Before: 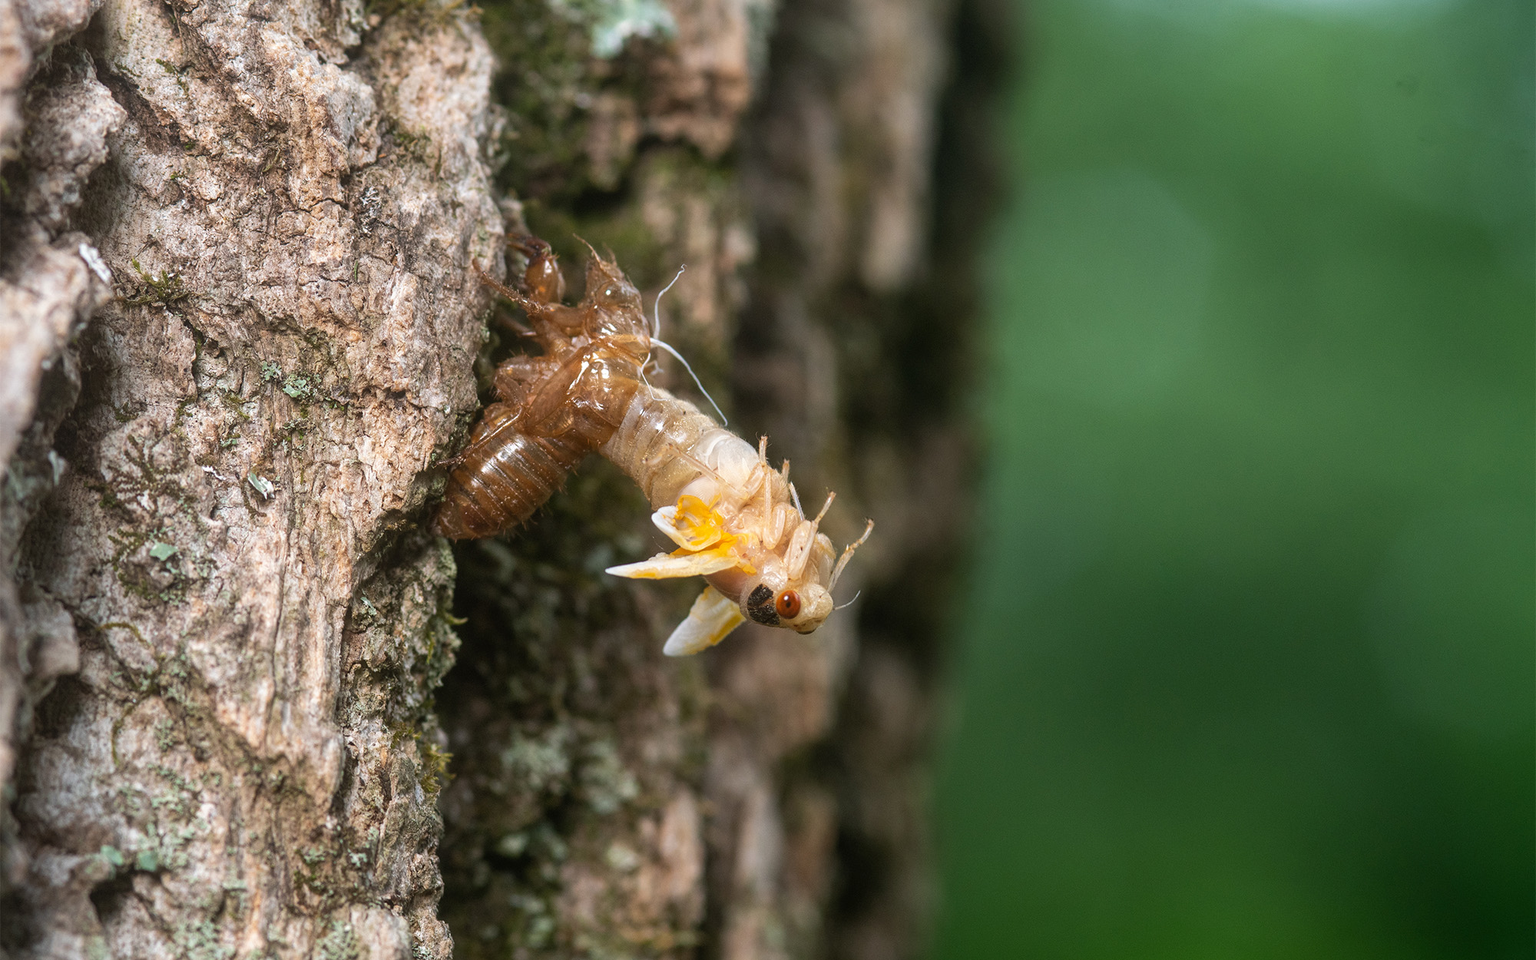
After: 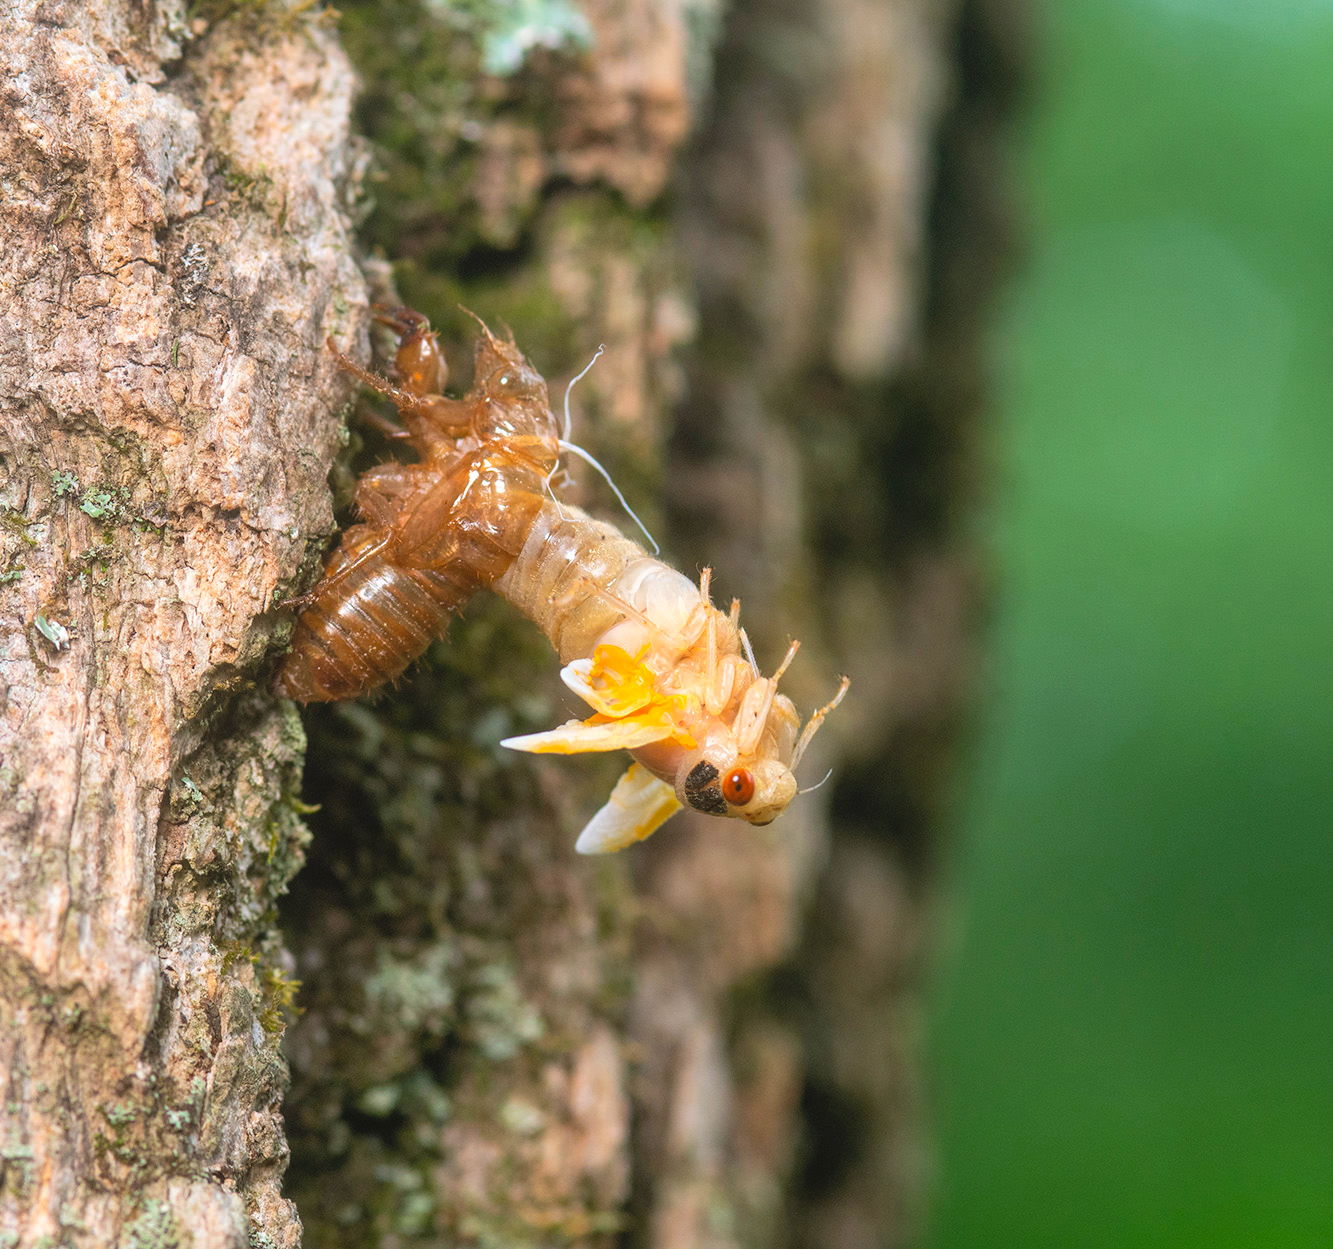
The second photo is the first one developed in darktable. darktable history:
contrast brightness saturation: contrast 0.07, brightness 0.18, saturation 0.4
crop and rotate: left 14.436%, right 18.898%
